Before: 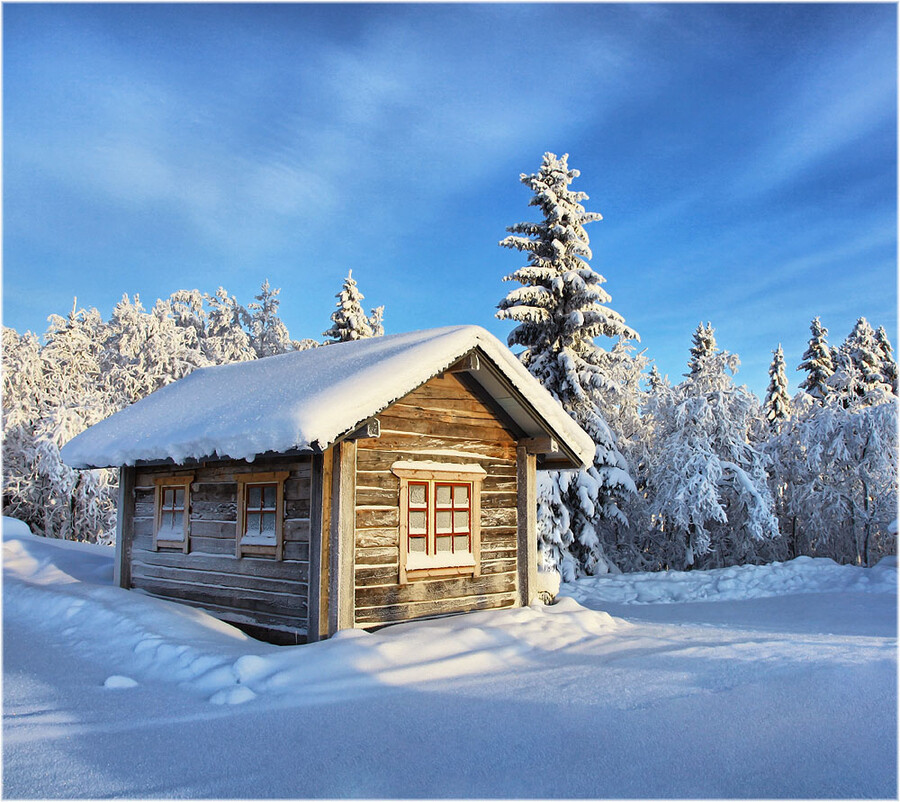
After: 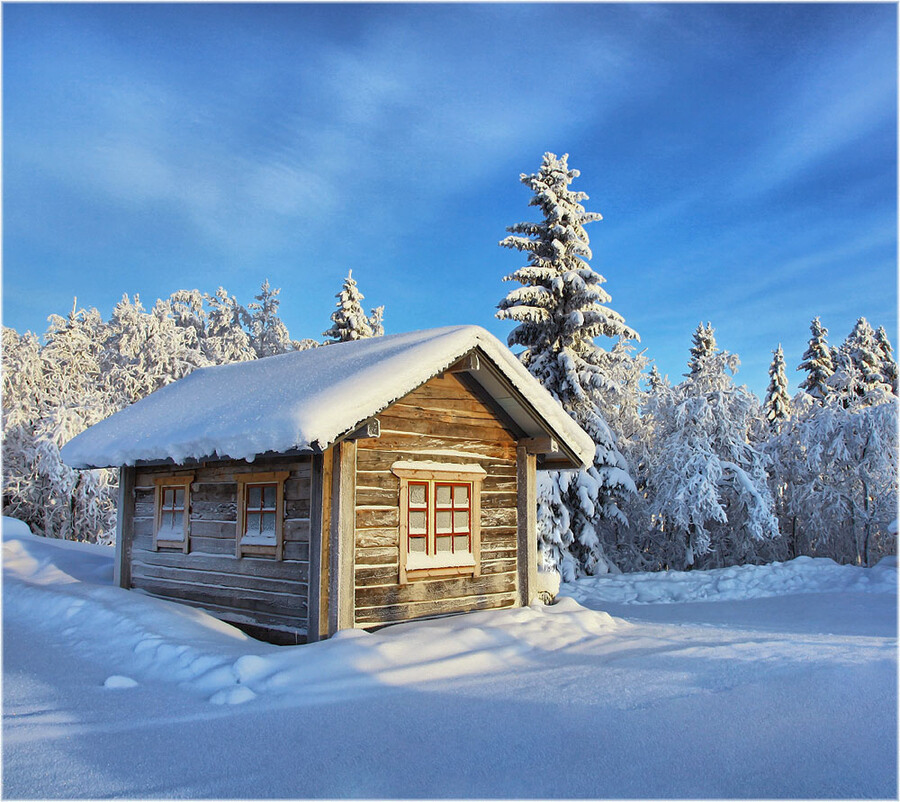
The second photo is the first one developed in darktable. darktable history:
white balance: red 0.986, blue 1.01
shadows and highlights: on, module defaults
